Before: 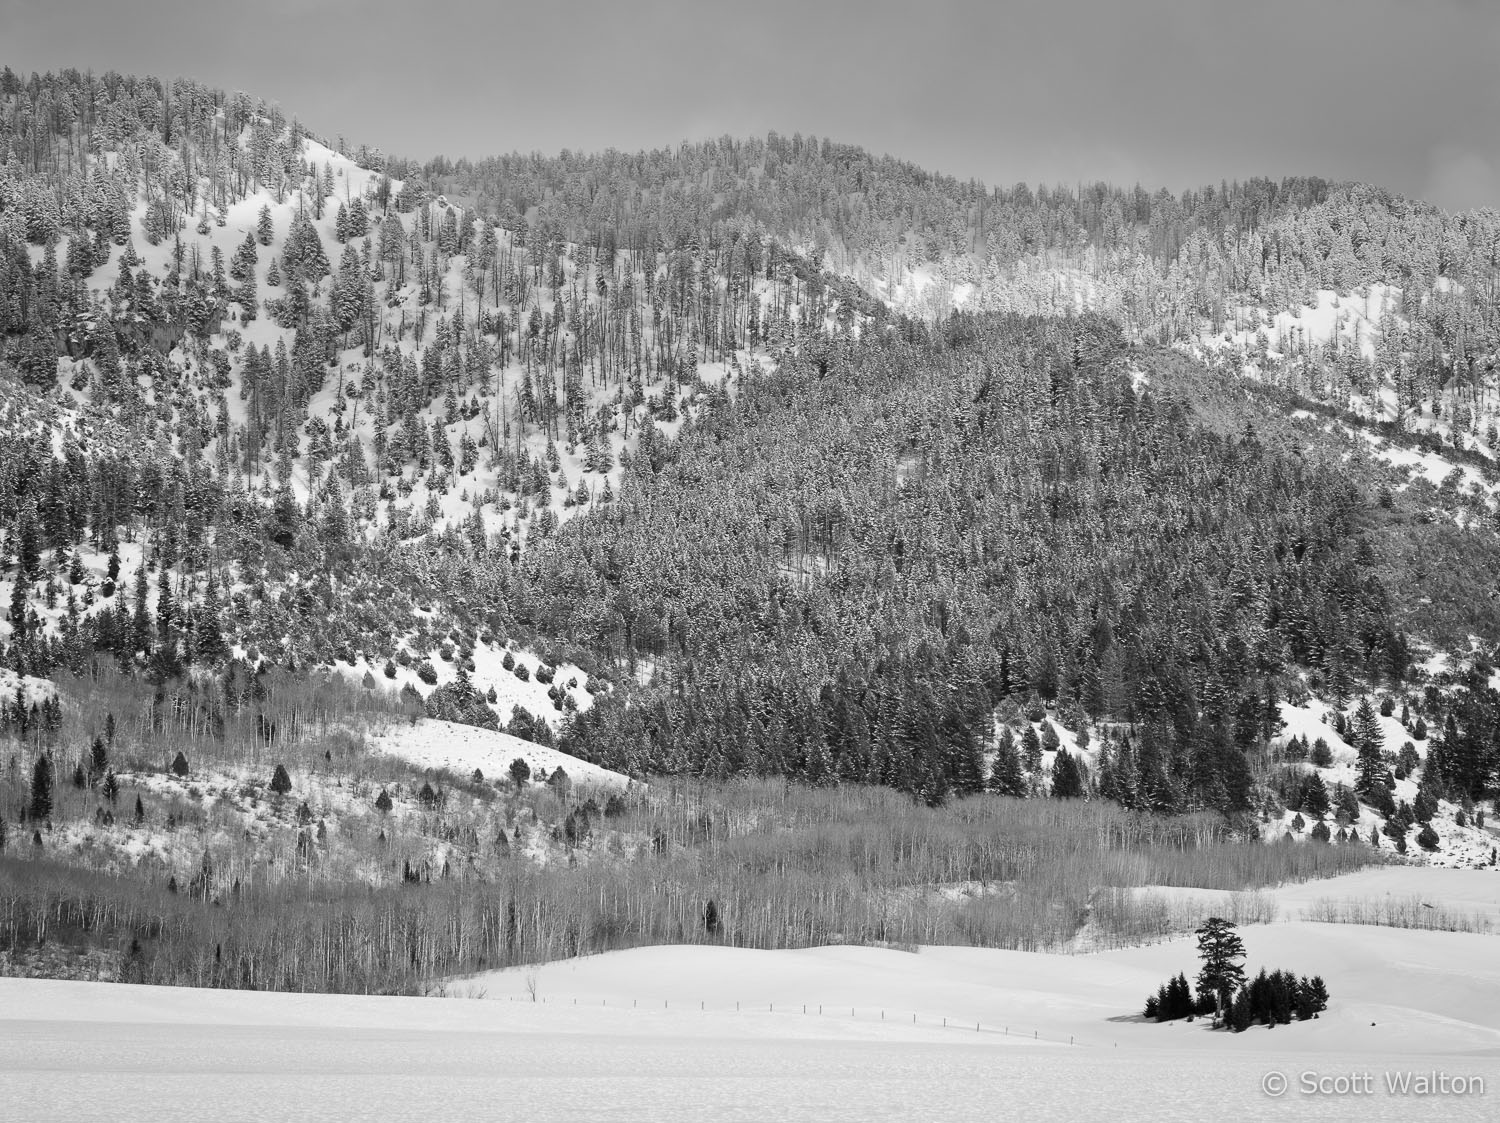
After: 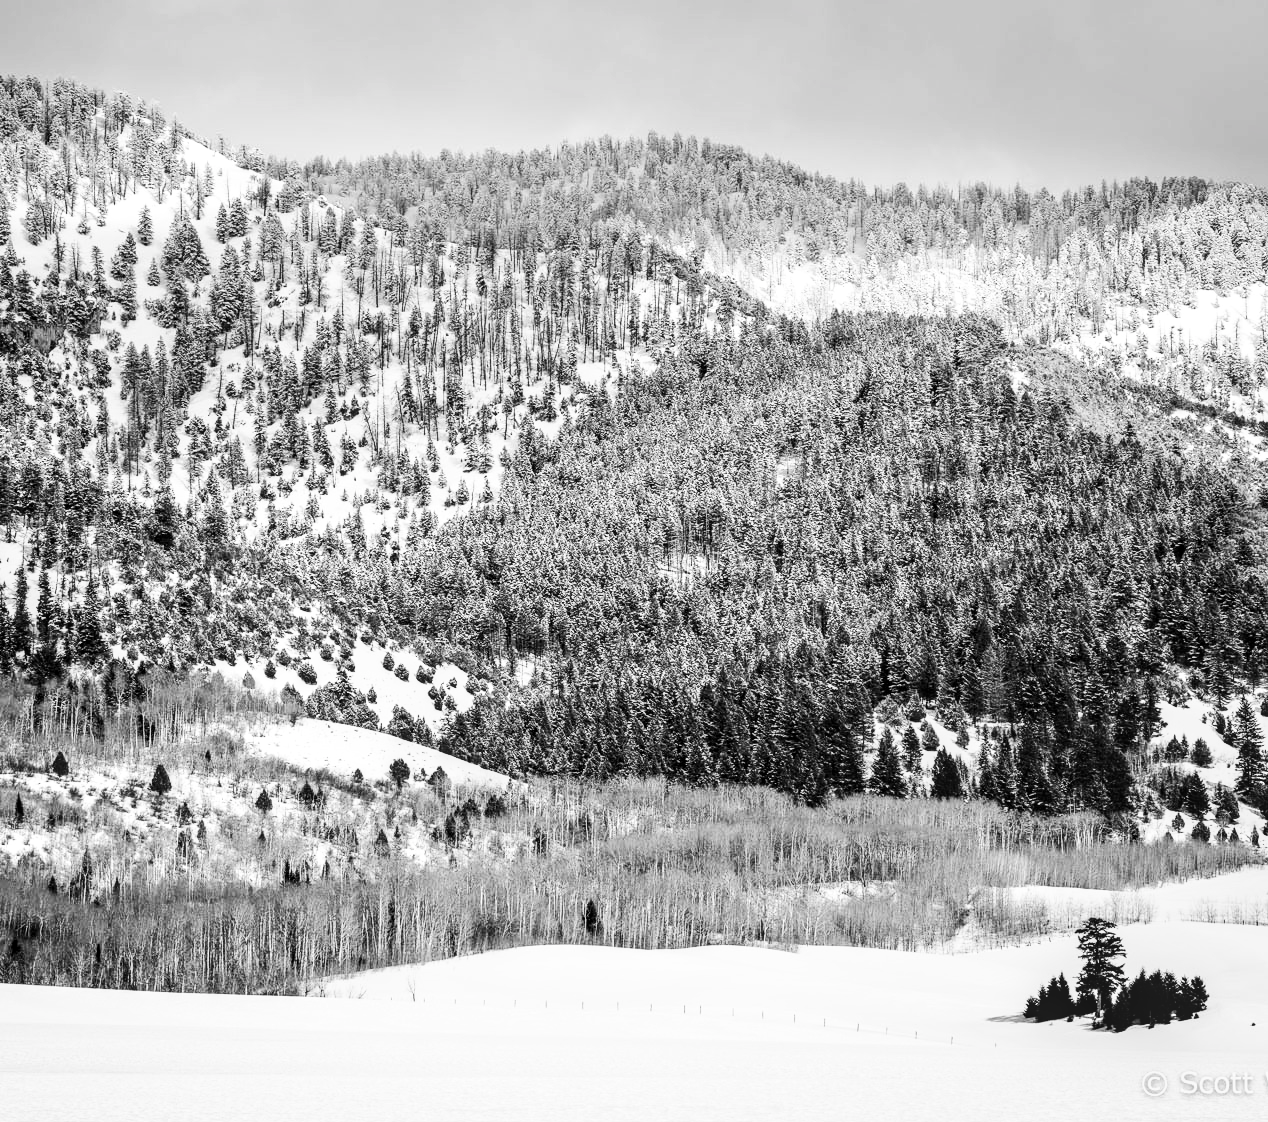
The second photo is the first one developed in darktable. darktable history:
crop: left 8.015%, right 7.418%
exposure: black level correction 0.002, exposure -0.203 EV, compensate highlight preservation false
base curve: curves: ch0 [(0, 0) (0.007, 0.004) (0.027, 0.03) (0.046, 0.07) (0.207, 0.54) (0.442, 0.872) (0.673, 0.972) (1, 1)], preserve colors none
local contrast: on, module defaults
contrast brightness saturation: contrast 0.127, brightness -0.22, saturation 0.136
